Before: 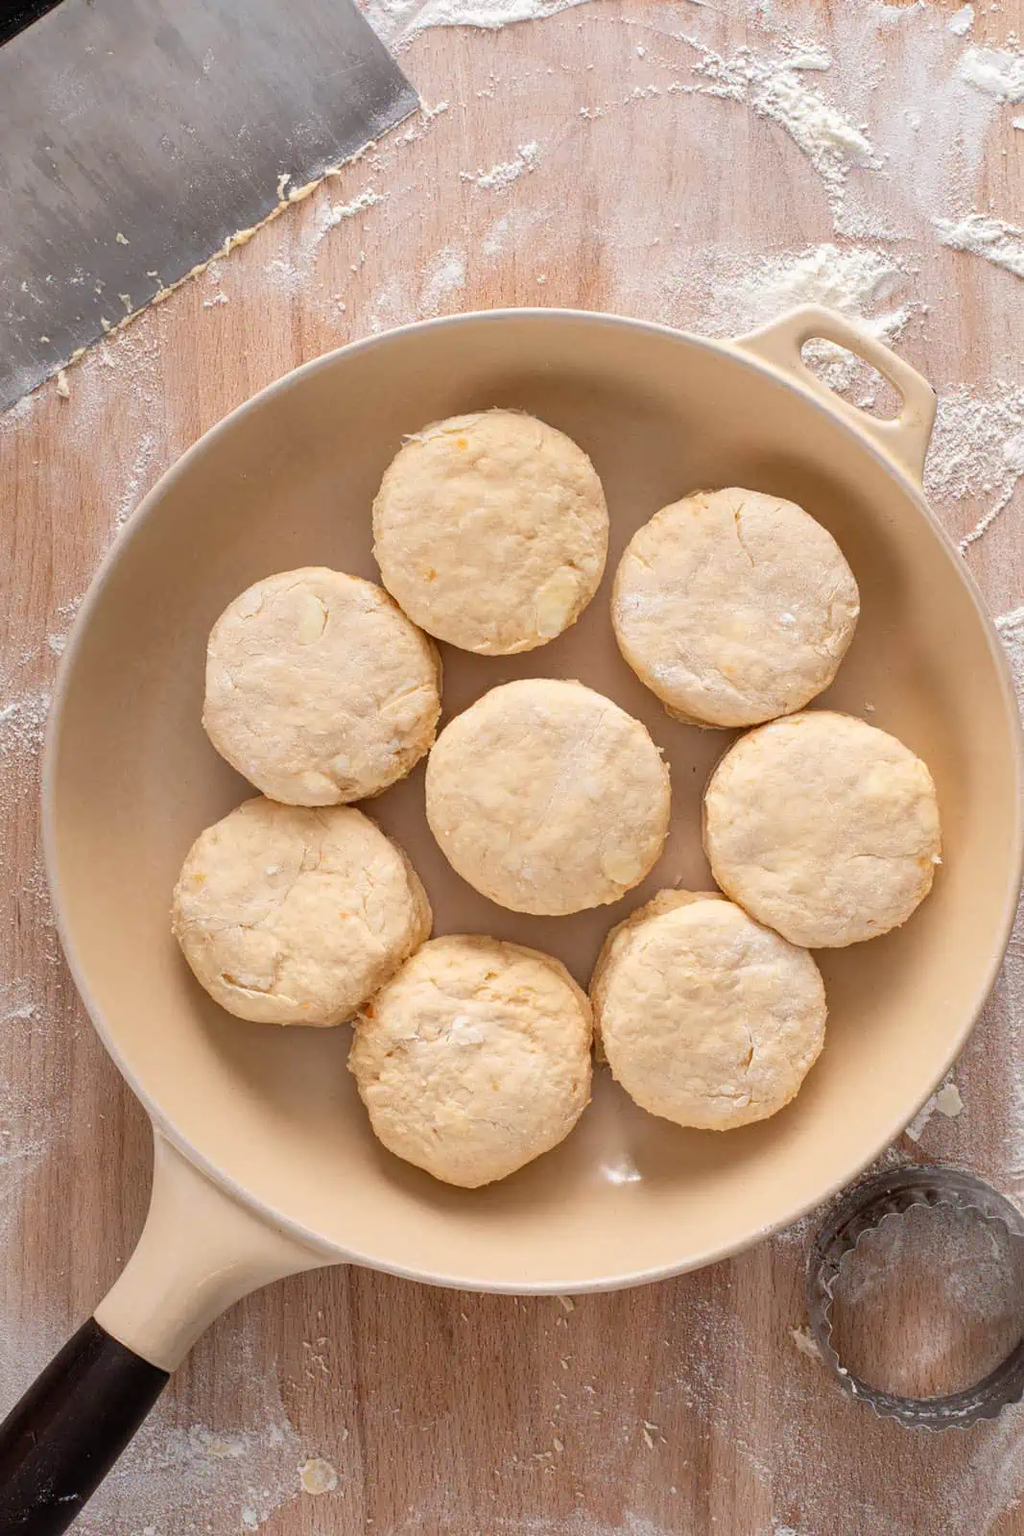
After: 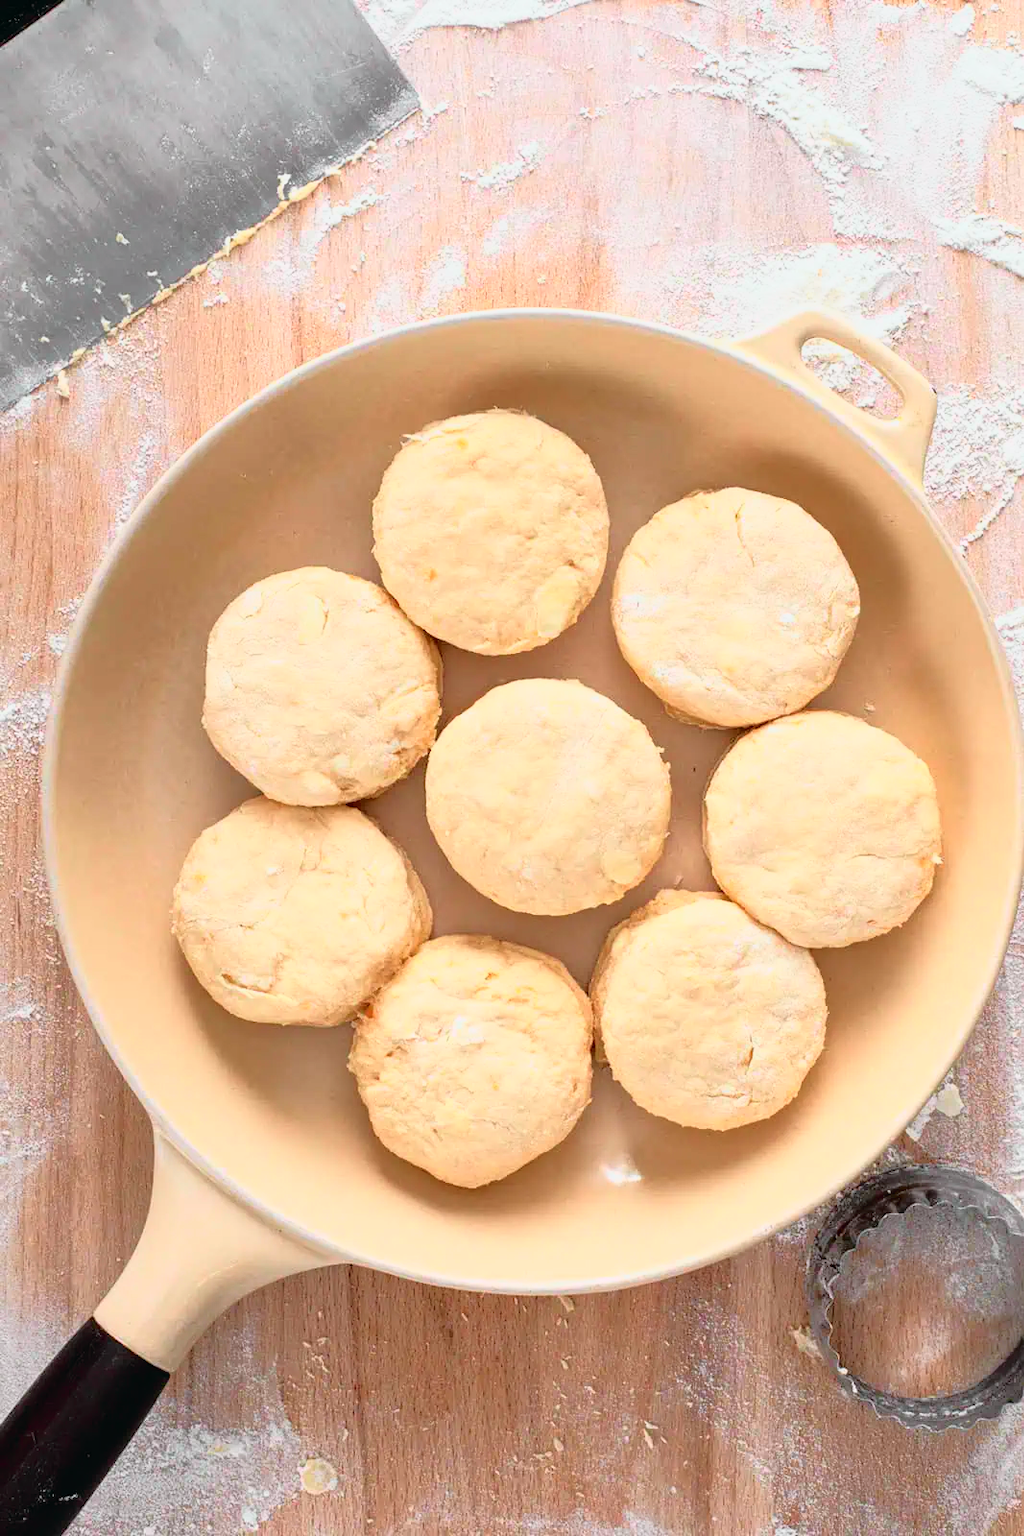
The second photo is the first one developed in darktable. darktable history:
tone curve: curves: ch0 [(0, 0.015) (0.091, 0.055) (0.184, 0.159) (0.304, 0.382) (0.492, 0.579) (0.628, 0.755) (0.832, 0.932) (0.984, 0.963)]; ch1 [(0, 0) (0.34, 0.235) (0.46, 0.46) (0.515, 0.502) (0.553, 0.567) (0.764, 0.815) (1, 1)]; ch2 [(0, 0) (0.44, 0.458) (0.479, 0.492) (0.524, 0.507) (0.557, 0.567) (0.673, 0.699) (1, 1)], color space Lab, independent channels, preserve colors none
